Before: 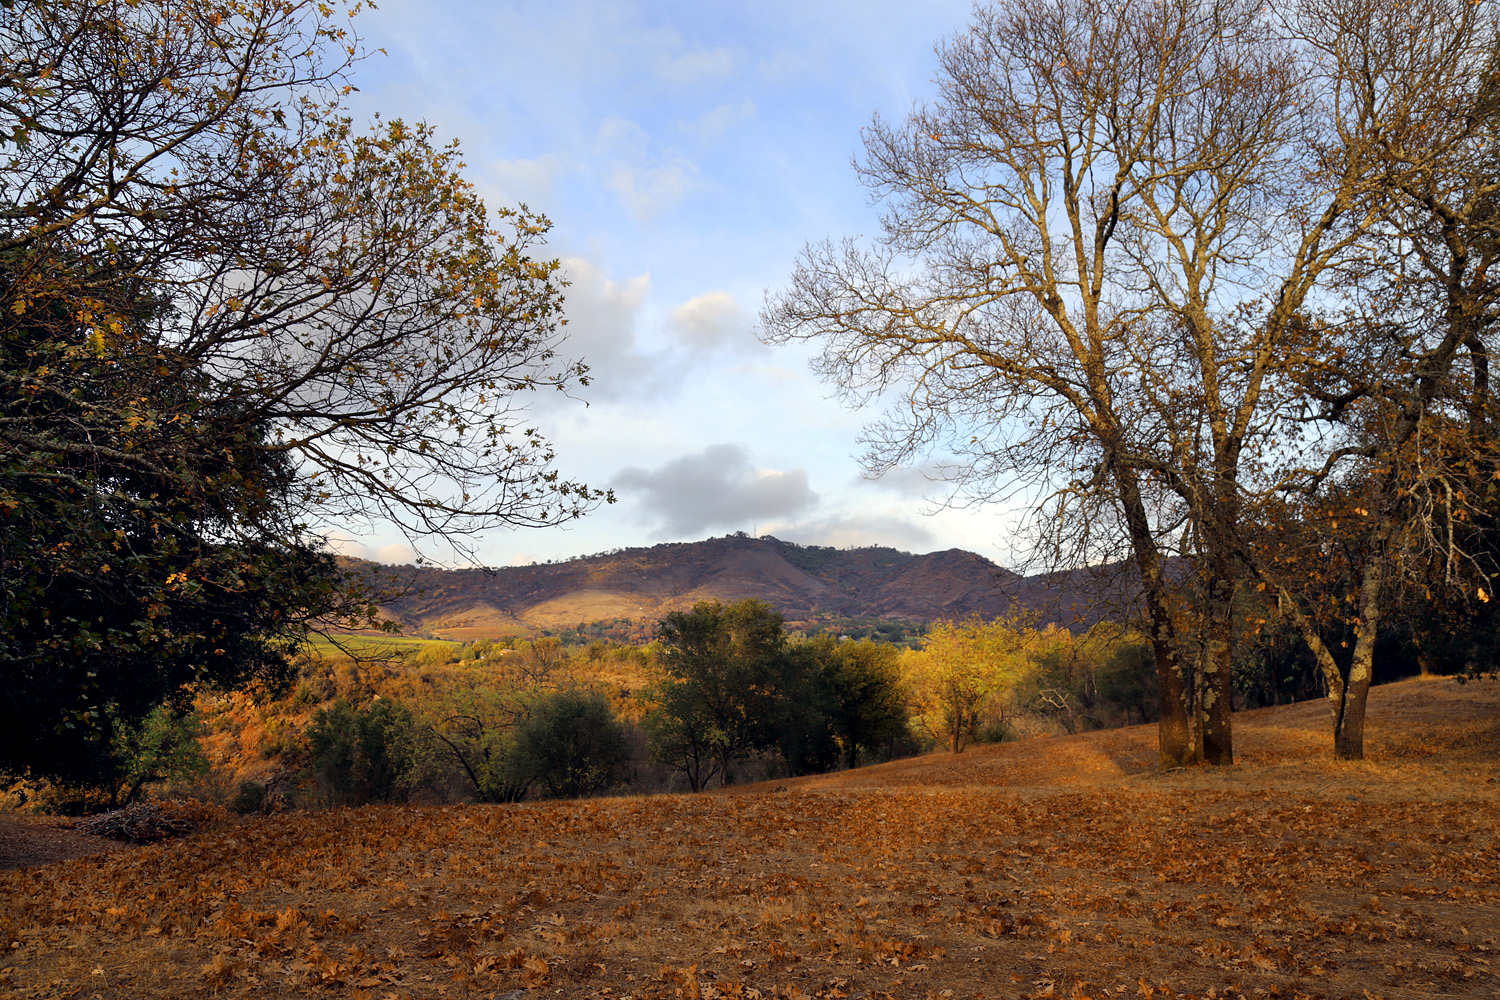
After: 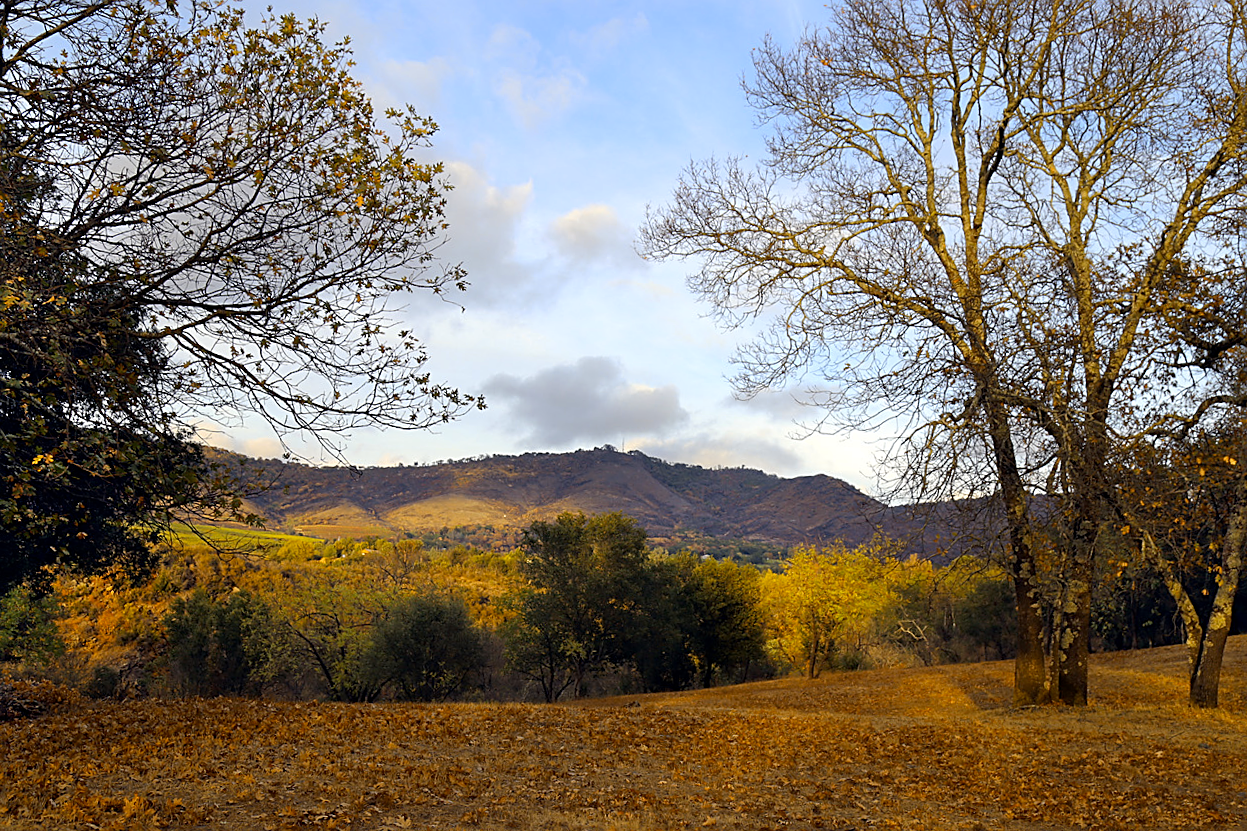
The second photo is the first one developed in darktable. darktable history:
crop and rotate: angle -3.27°, left 5.211%, top 5.211%, right 4.607%, bottom 4.607%
color contrast: green-magenta contrast 0.85, blue-yellow contrast 1.25, unbound 0
sharpen: on, module defaults
